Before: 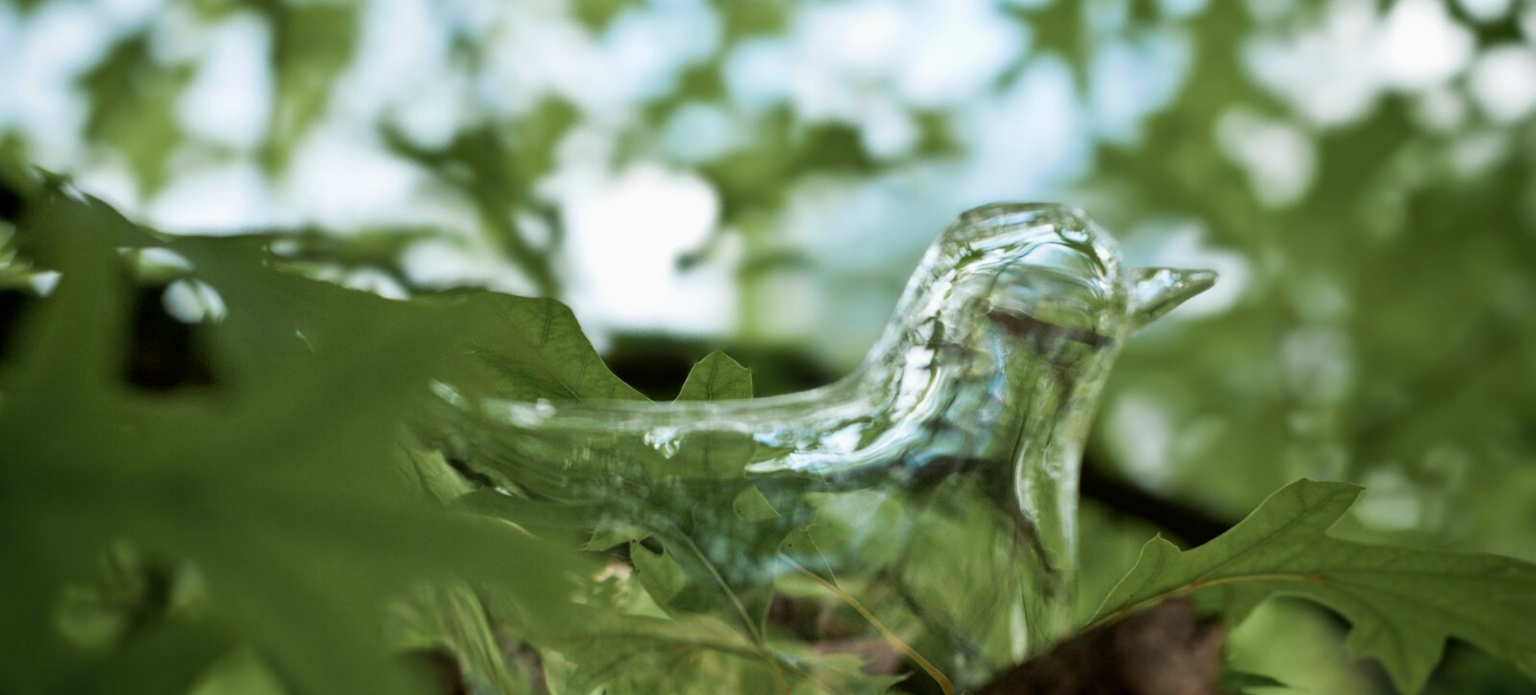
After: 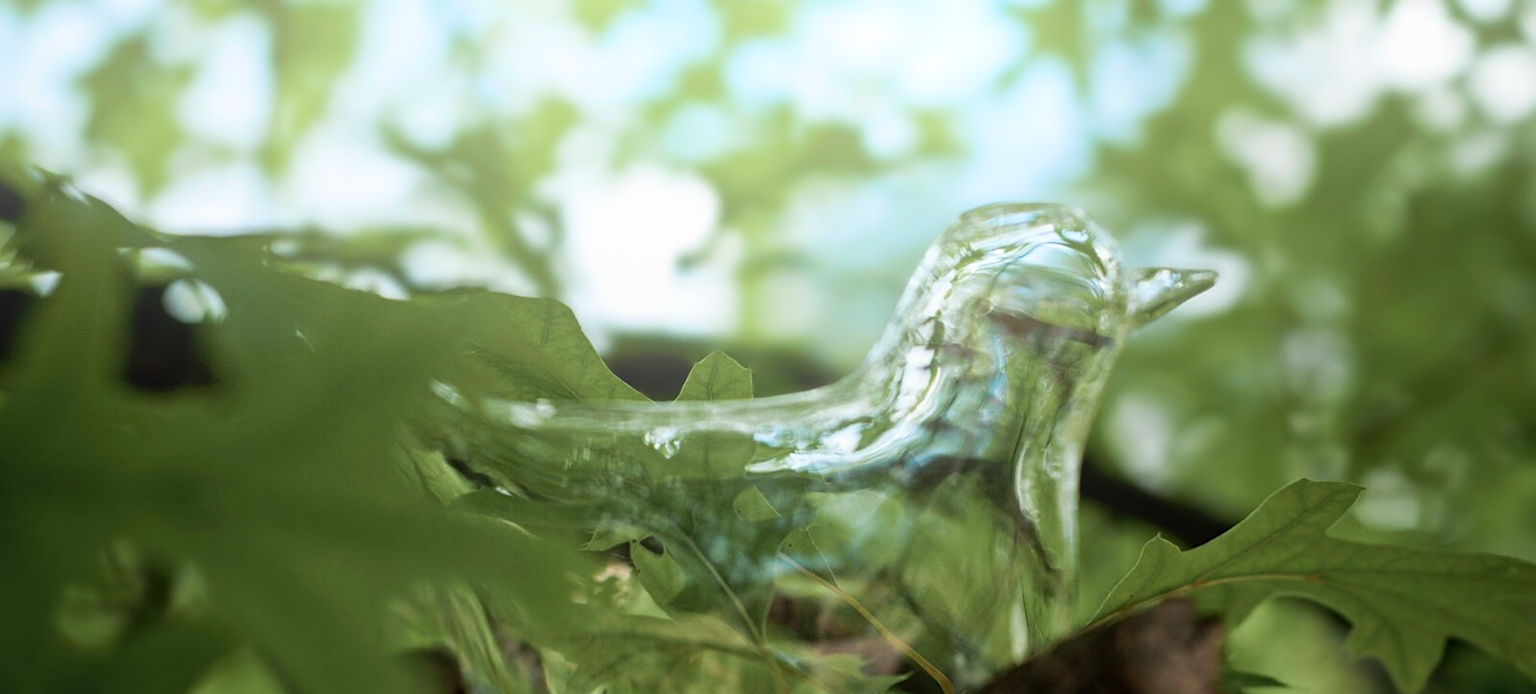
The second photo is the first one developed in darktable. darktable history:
sharpen: on, module defaults
bloom: size 40%
